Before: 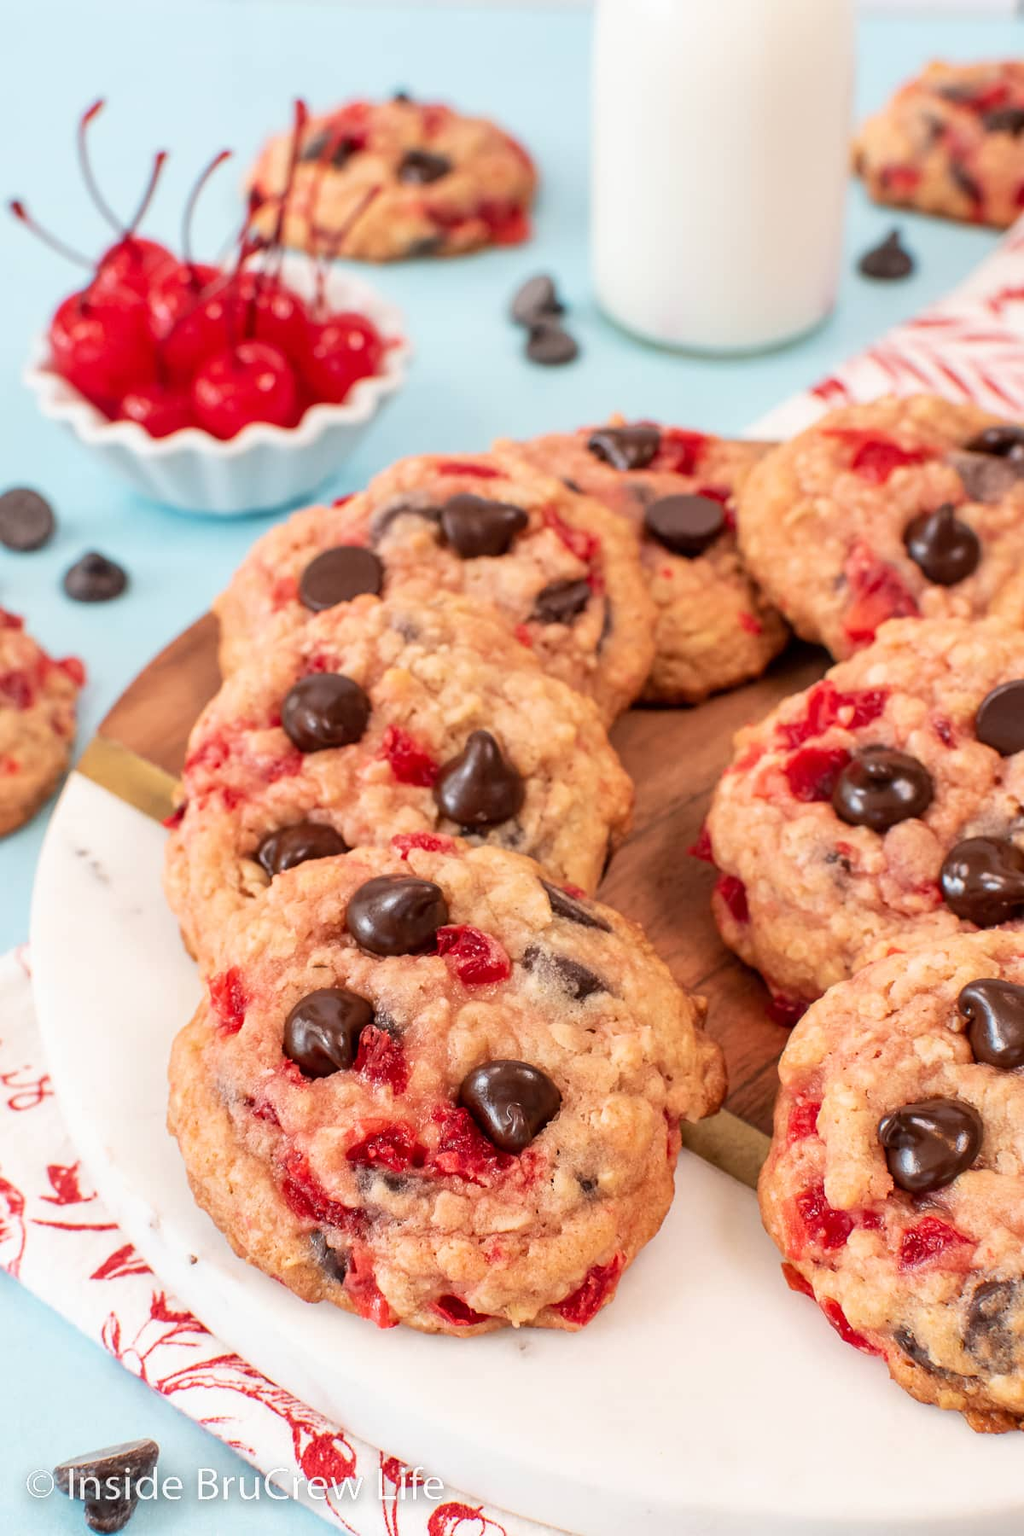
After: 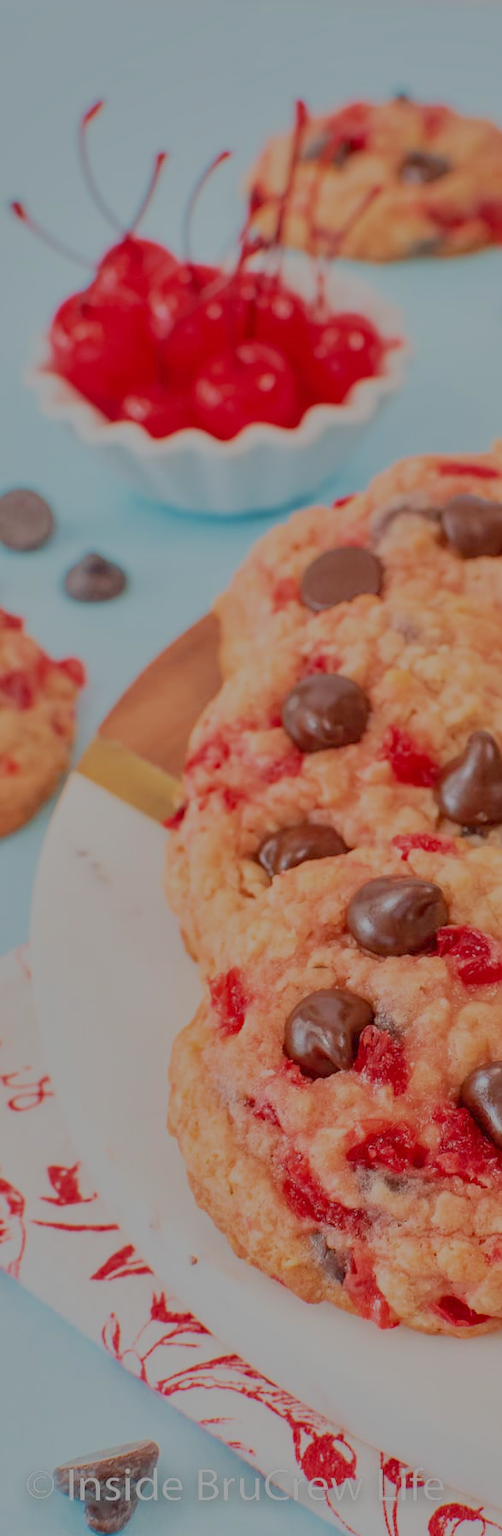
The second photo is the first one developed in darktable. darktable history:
crop and rotate: left 0%, top 0%, right 50.845%
filmic rgb: black relative exposure -16 EV, white relative exposure 8 EV, threshold 3 EV, hardness 4.17, latitude 50%, contrast 0.5, color science v5 (2021), contrast in shadows safe, contrast in highlights safe, enable highlight reconstruction true
tone equalizer: on, module defaults
shadows and highlights: low approximation 0.01, soften with gaussian
